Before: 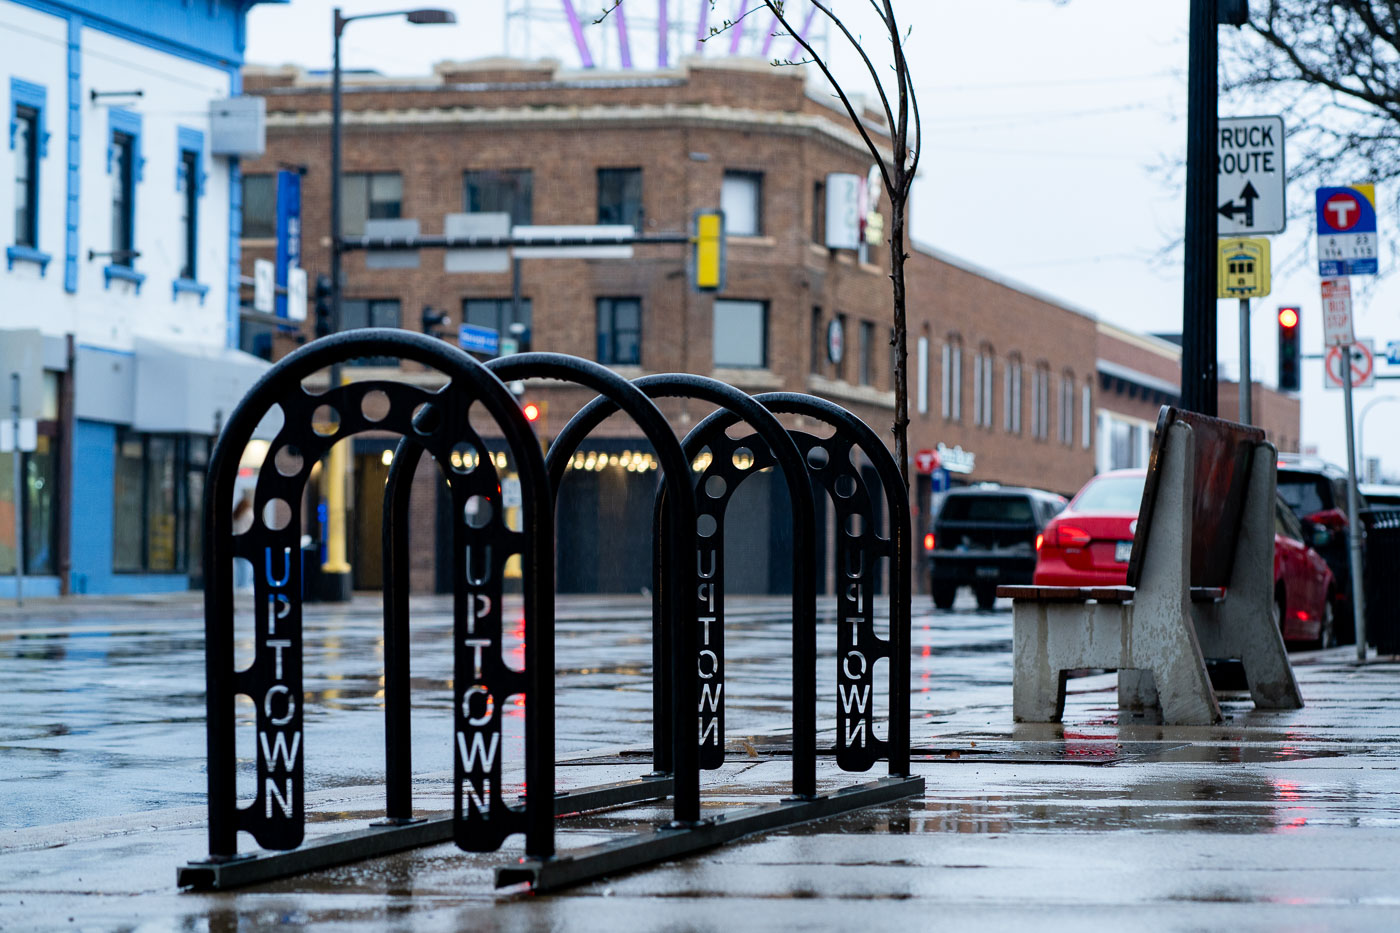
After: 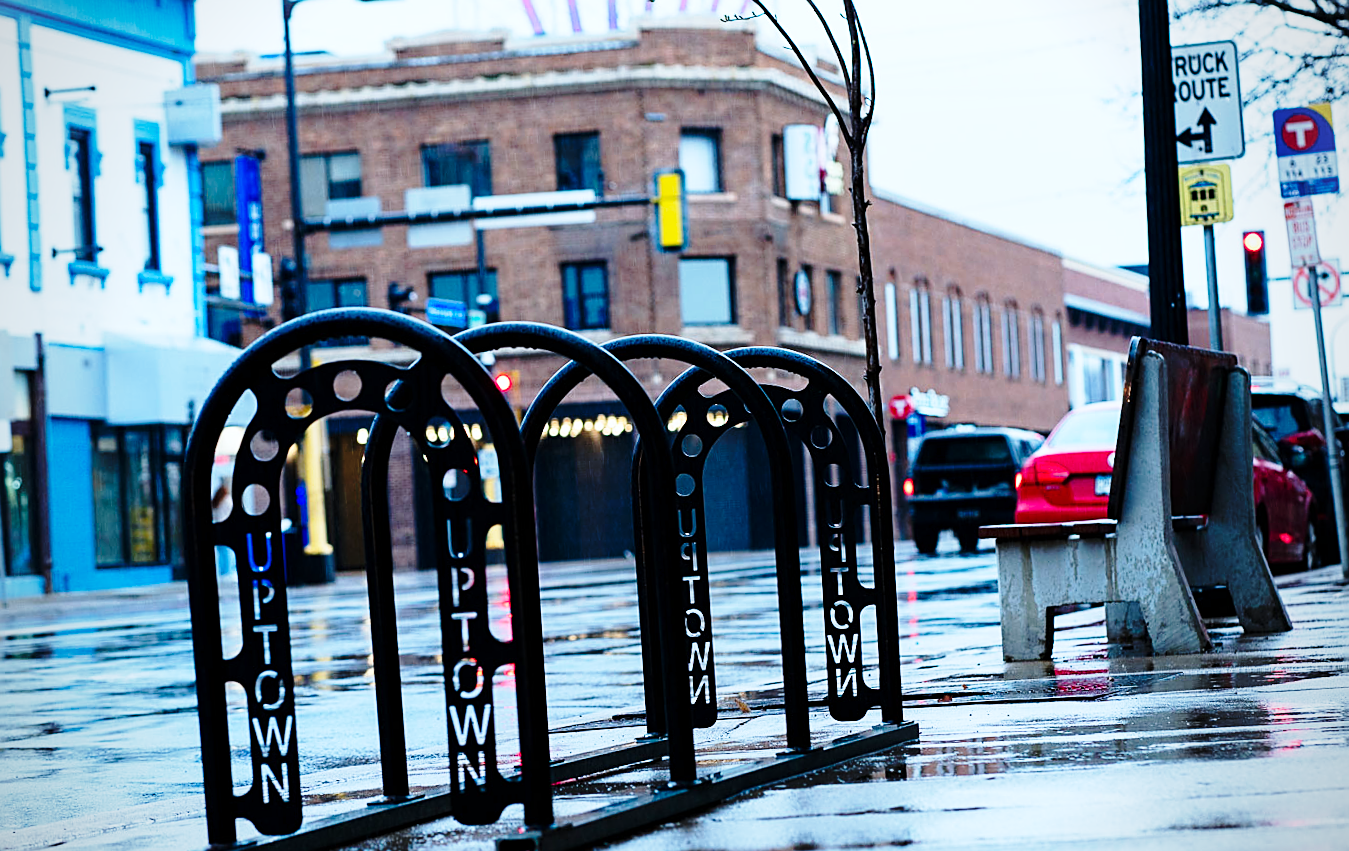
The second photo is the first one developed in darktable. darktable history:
rotate and perspective: rotation -3.52°, crop left 0.036, crop right 0.964, crop top 0.081, crop bottom 0.919
sharpen: on, module defaults
vignetting: fall-off radius 45%, brightness -0.33
color calibration: output R [0.972, 0.068, -0.094, 0], output G [-0.178, 1.216, -0.086, 0], output B [0.095, -0.136, 0.98, 0], illuminant custom, x 0.371, y 0.381, temperature 4283.16 K
base curve: curves: ch0 [(0, 0) (0.04, 0.03) (0.133, 0.232) (0.448, 0.748) (0.843, 0.968) (1, 1)], preserve colors none
